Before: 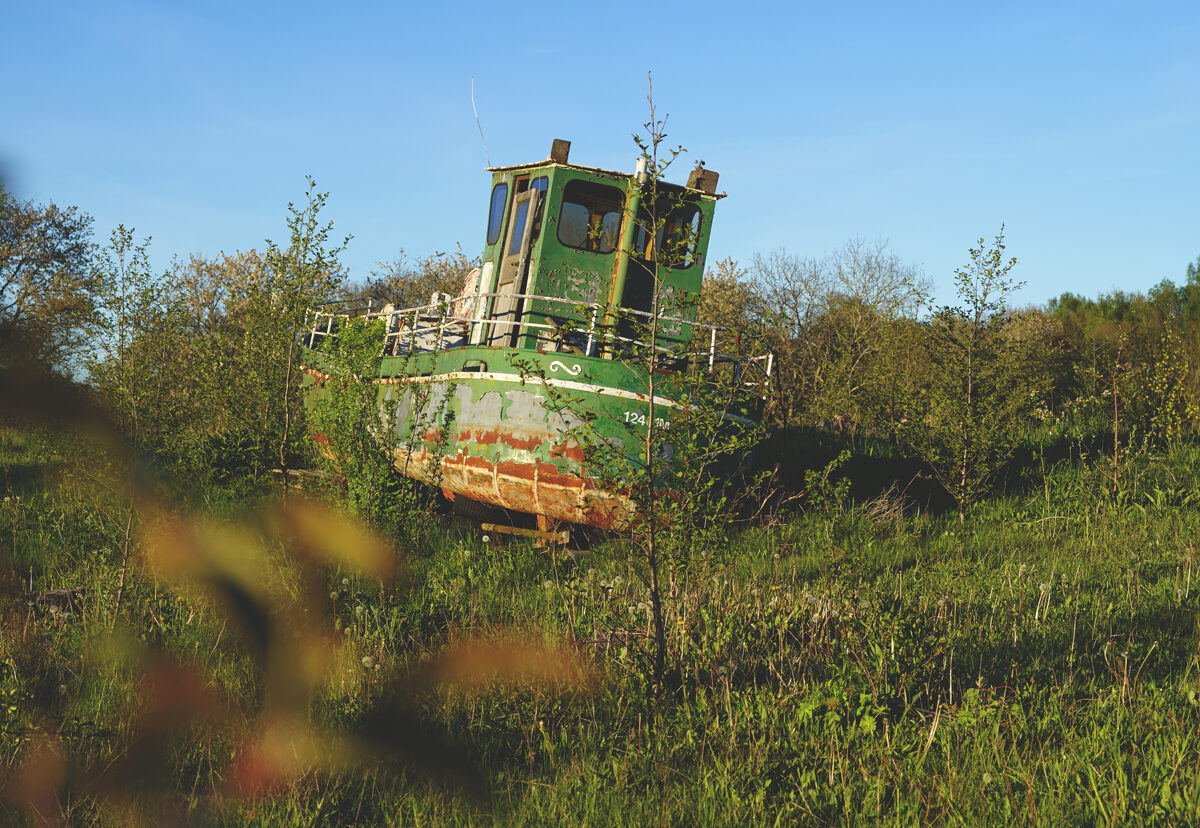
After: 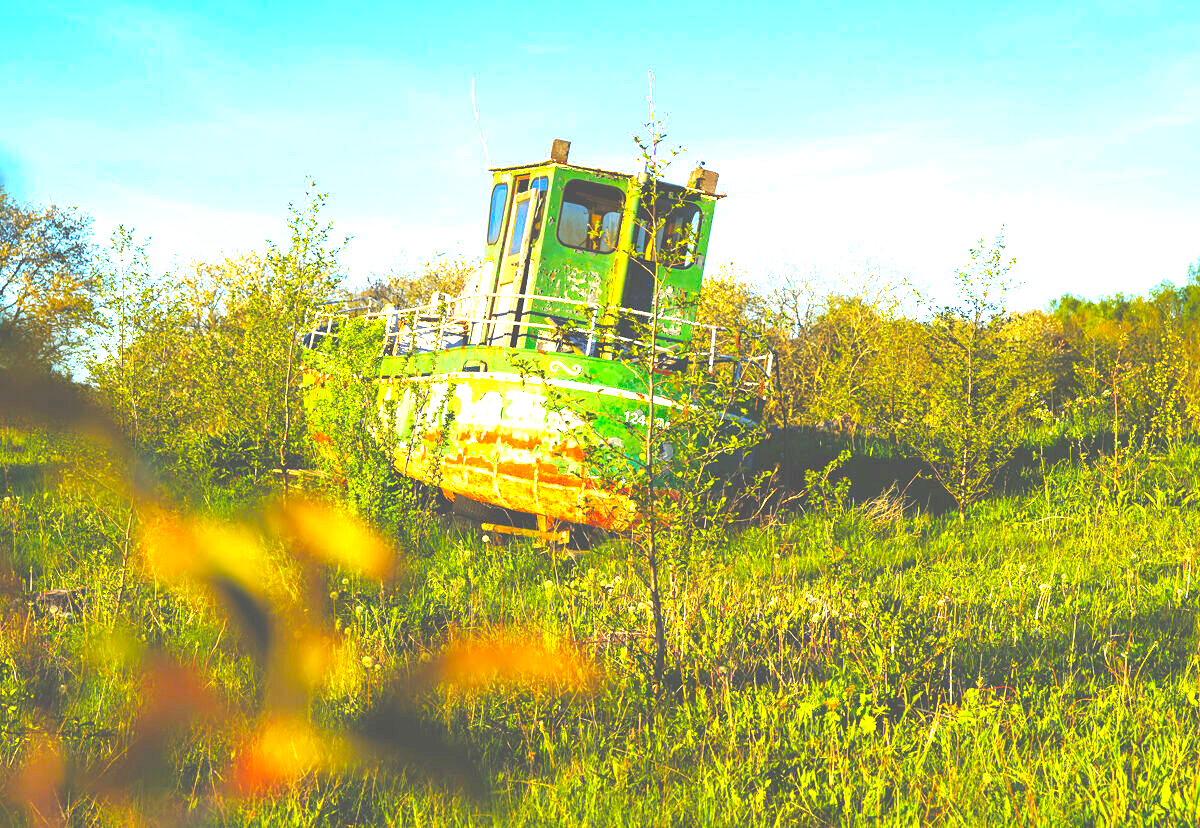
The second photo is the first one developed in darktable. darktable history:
color balance rgb: linear chroma grading › global chroma 15%, perceptual saturation grading › global saturation 30%
exposure: exposure 2 EV, compensate highlight preservation false
